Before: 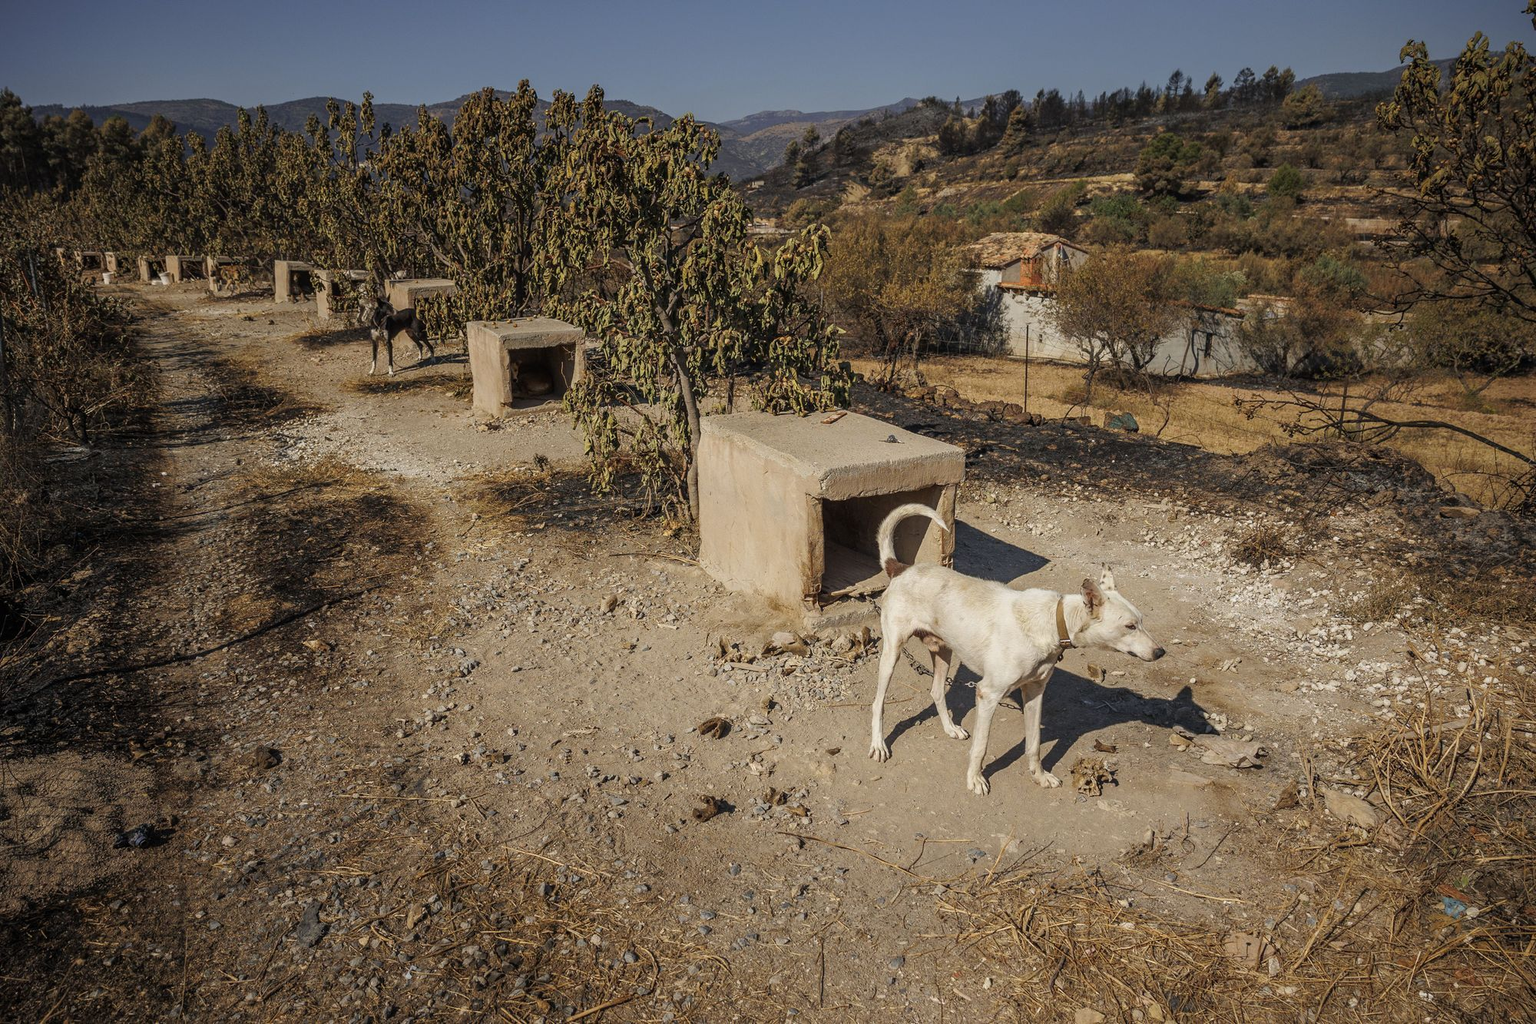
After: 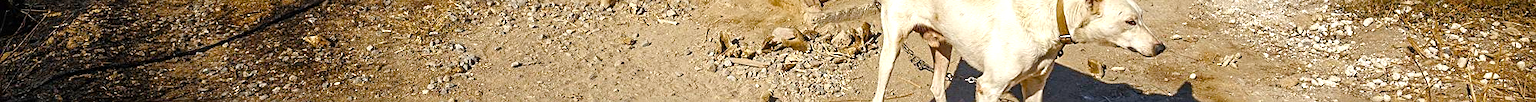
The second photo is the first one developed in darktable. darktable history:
crop and rotate: top 59.084%, bottom 30.916%
sharpen: on, module defaults
tone equalizer: on, module defaults
color balance rgb: linear chroma grading › shadows -2.2%, linear chroma grading › highlights -15%, linear chroma grading › global chroma -10%, linear chroma grading › mid-tones -10%, perceptual saturation grading › global saturation 45%, perceptual saturation grading › highlights -50%, perceptual saturation grading › shadows 30%, perceptual brilliance grading › global brilliance 18%, global vibrance 45%
